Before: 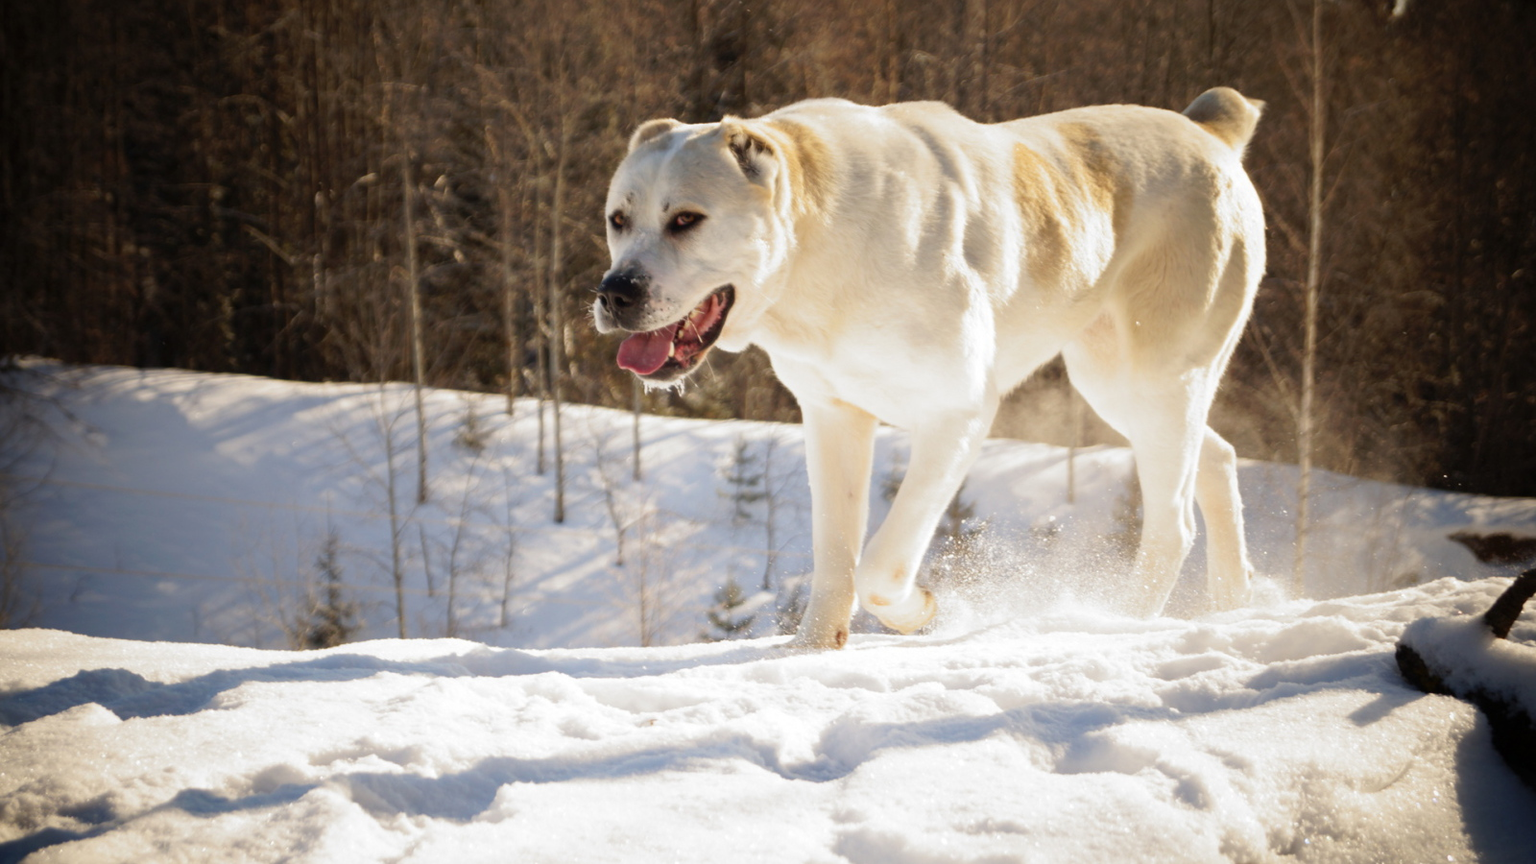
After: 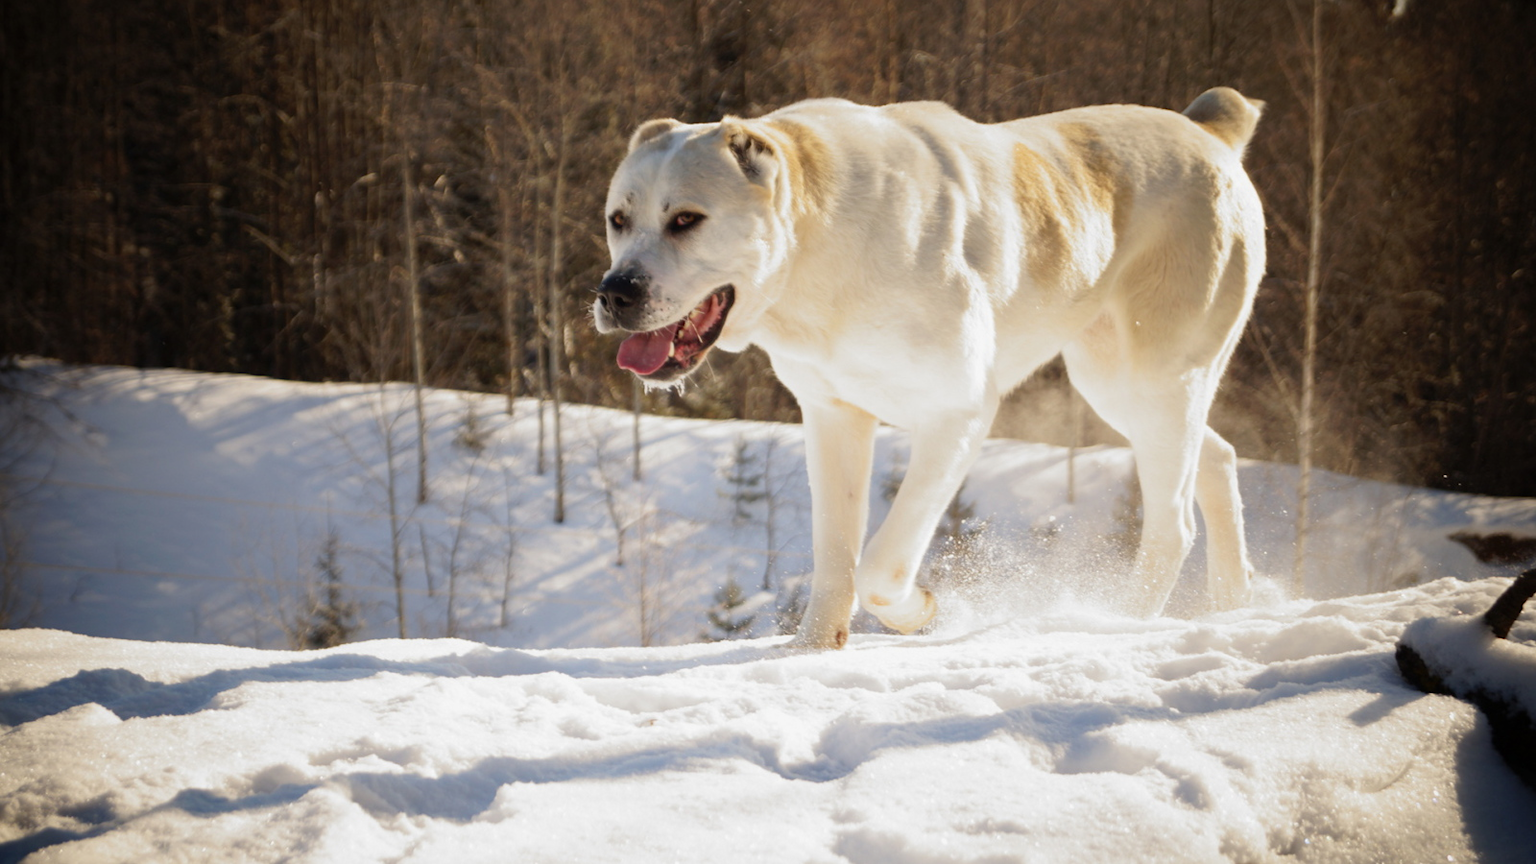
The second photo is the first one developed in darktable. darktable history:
exposure: exposure -0.116 EV, compensate exposure bias true, compensate highlight preservation false
